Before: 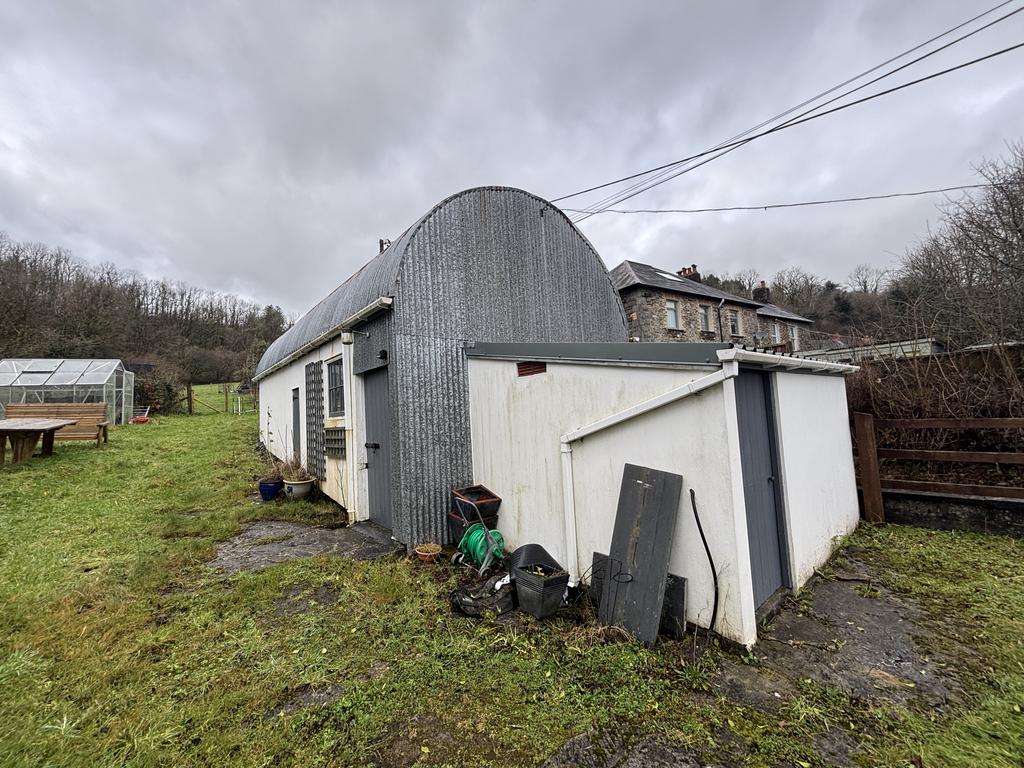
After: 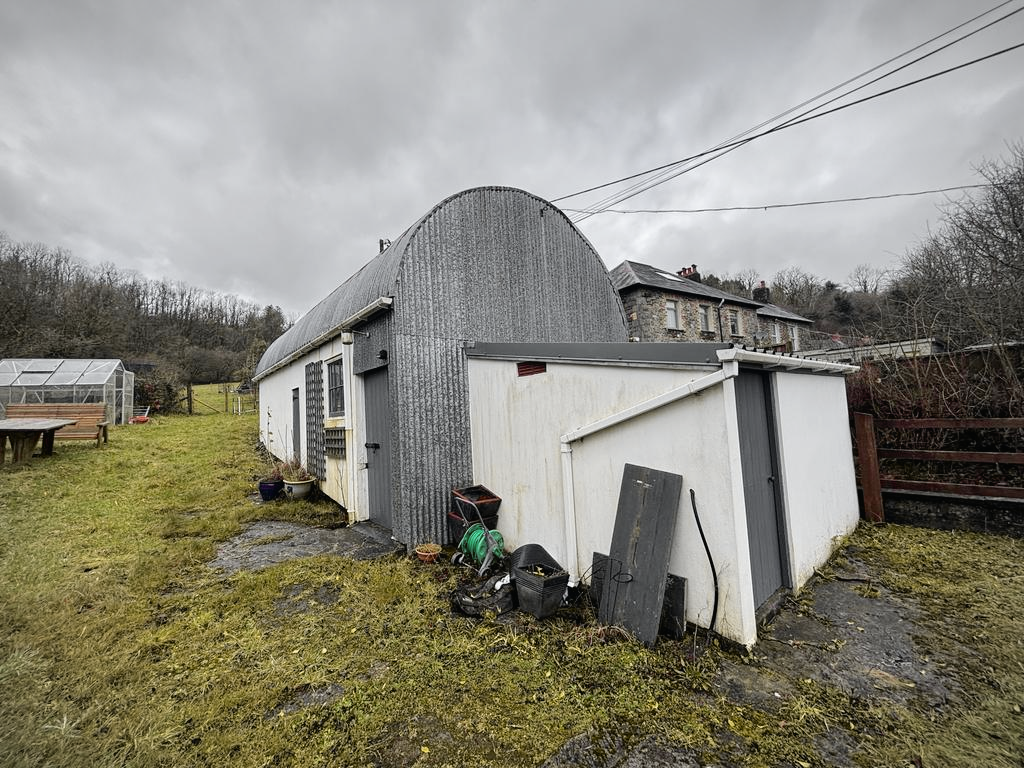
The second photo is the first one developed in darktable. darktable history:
tone curve: curves: ch0 [(0, 0.012) (0.036, 0.035) (0.274, 0.288) (0.504, 0.536) (0.844, 0.84) (1, 0.983)]; ch1 [(0, 0) (0.389, 0.403) (0.462, 0.486) (0.499, 0.498) (0.511, 0.502) (0.536, 0.547) (0.579, 0.578) (0.626, 0.645) (0.749, 0.781) (1, 1)]; ch2 [(0, 0) (0.457, 0.486) (0.5, 0.5) (0.557, 0.561) (0.614, 0.622) (0.704, 0.732) (1, 1)], color space Lab, independent channels, preserve colors none
vignetting: fall-off radius 60.92%
